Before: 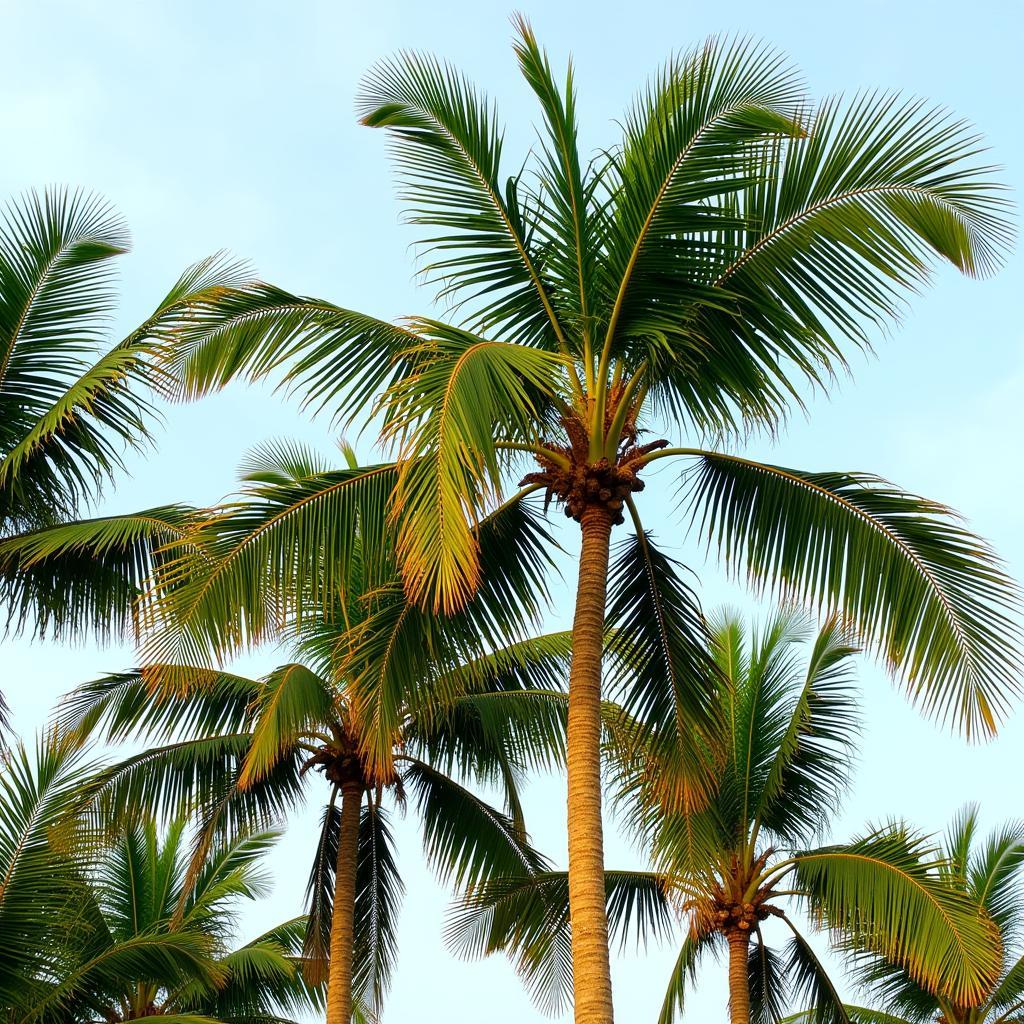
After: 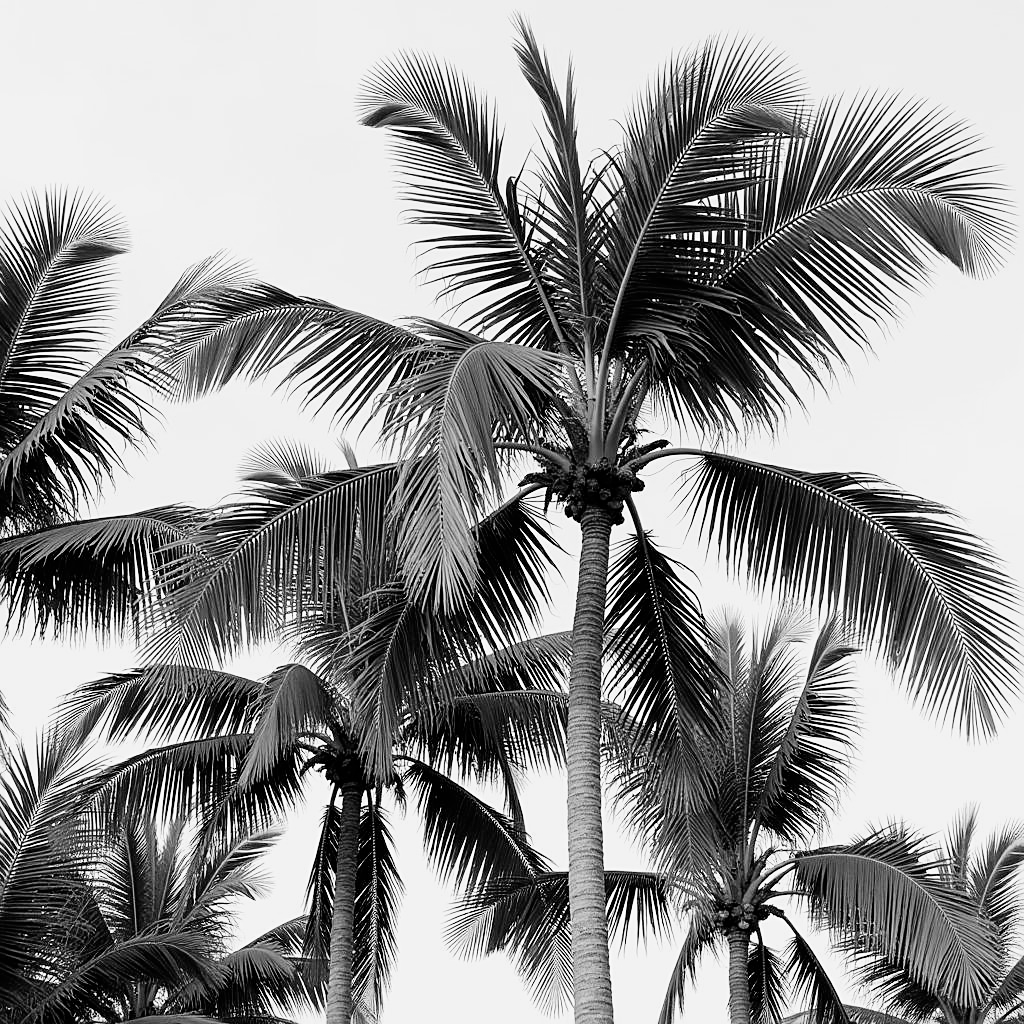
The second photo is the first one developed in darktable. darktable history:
exposure: black level correction 0, exposure 0.699 EV, compensate highlight preservation false
sharpen: on, module defaults
filmic rgb: black relative exposure -7.65 EV, white relative exposure 3.97 EV, threshold 3.03 EV, hardness 4.02, contrast 1.095, highlights saturation mix -28.57%, enable highlight reconstruction true
color calibration: output gray [0.21, 0.42, 0.37, 0], illuminant as shot in camera, x 0.358, y 0.373, temperature 4628.91 K
